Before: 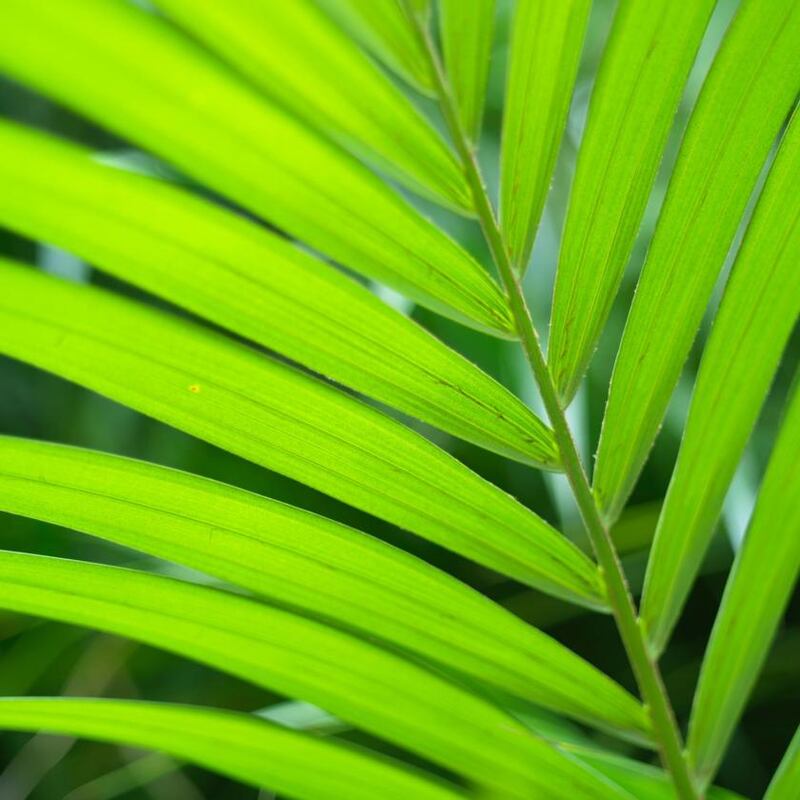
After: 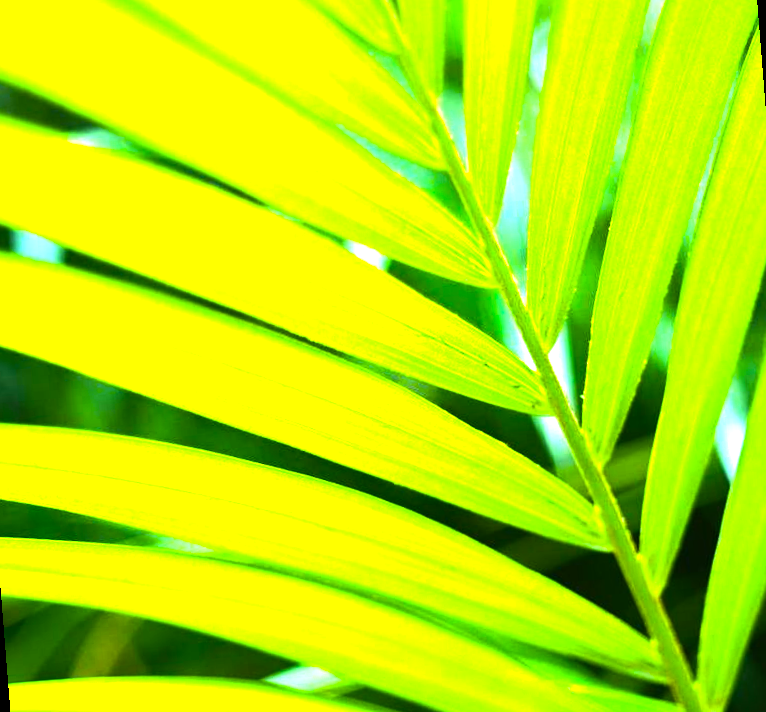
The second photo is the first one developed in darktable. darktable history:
contrast brightness saturation: saturation -0.05
color balance rgb: linear chroma grading › shadows -10%, linear chroma grading › global chroma 20%, perceptual saturation grading › global saturation 15%, perceptual brilliance grading › global brilliance 30%, perceptual brilliance grading › highlights 12%, perceptual brilliance grading › mid-tones 24%, global vibrance 20%
rotate and perspective: rotation -4.57°, crop left 0.054, crop right 0.944, crop top 0.087, crop bottom 0.914
tone equalizer: -8 EV -0.75 EV, -7 EV -0.7 EV, -6 EV -0.6 EV, -5 EV -0.4 EV, -3 EV 0.4 EV, -2 EV 0.6 EV, -1 EV 0.7 EV, +0 EV 0.75 EV, edges refinement/feathering 500, mask exposure compensation -1.57 EV, preserve details no
